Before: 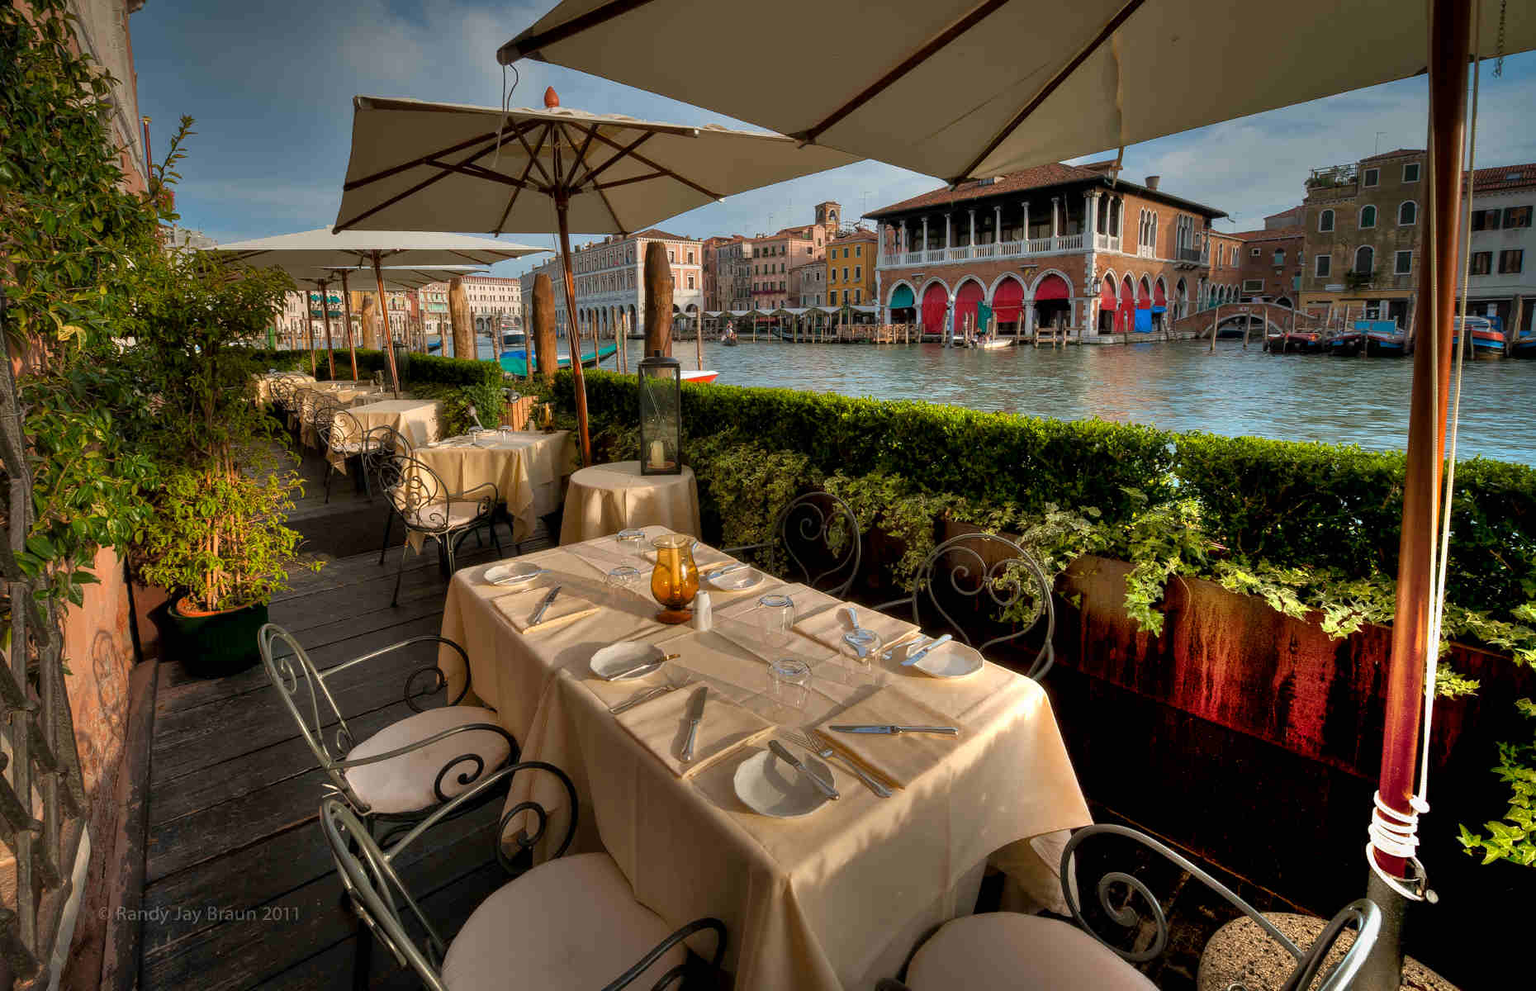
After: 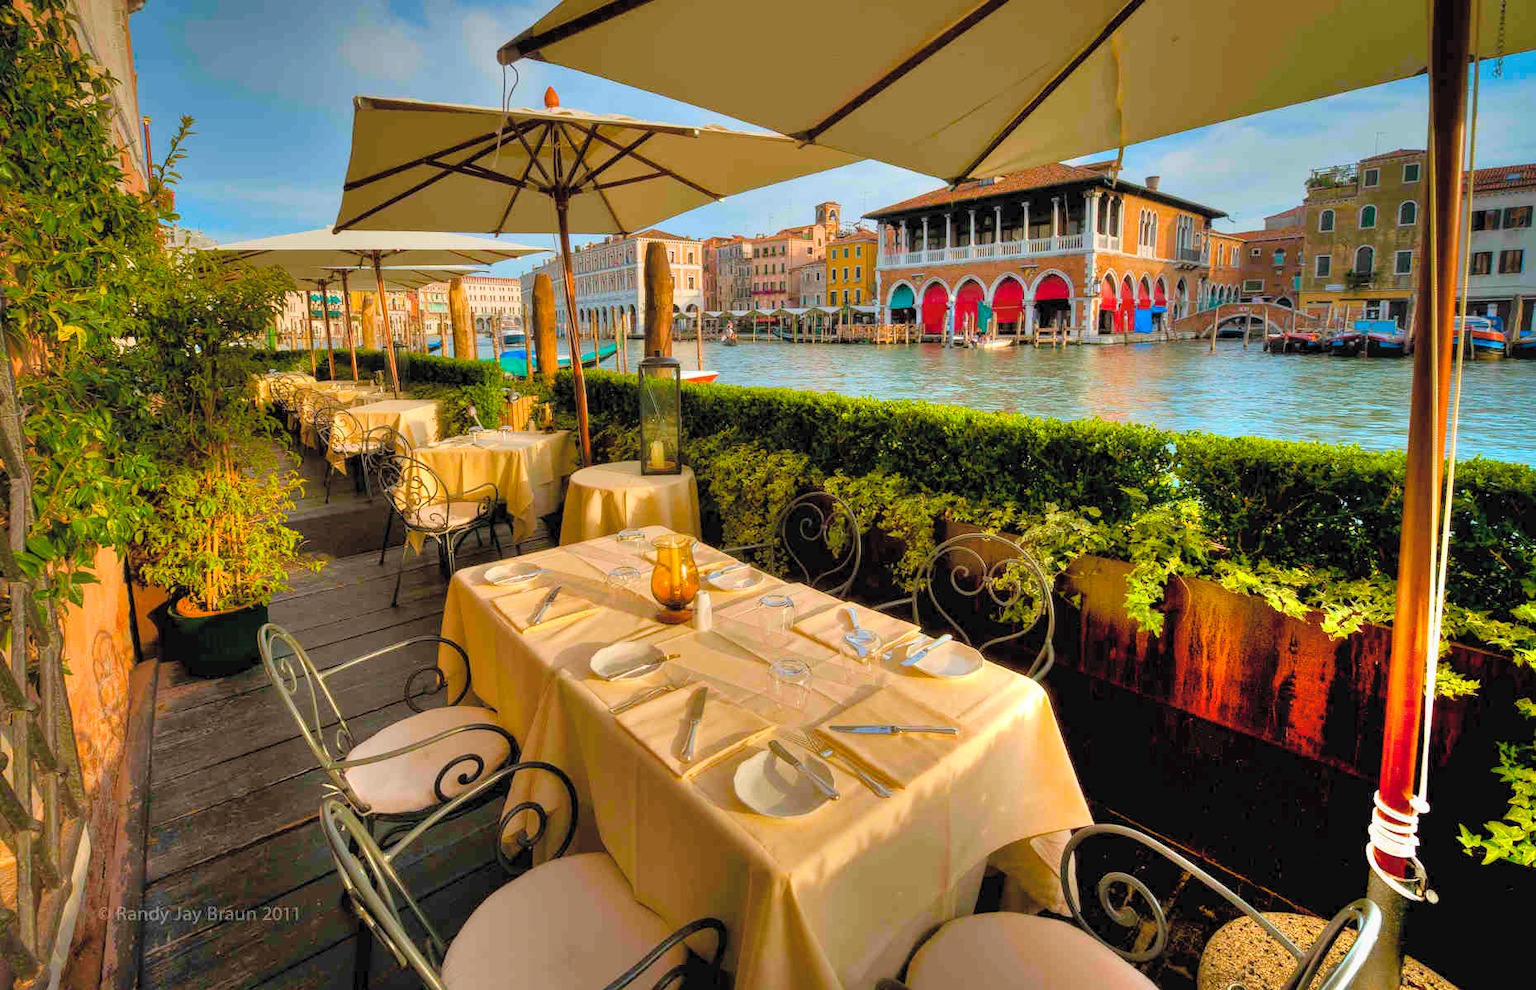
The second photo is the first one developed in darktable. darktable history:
color balance rgb: linear chroma grading › global chroma 7.72%, perceptual saturation grading › global saturation 20%, perceptual saturation grading › highlights -25.076%, perceptual saturation grading › shadows 24.313%, global vibrance 40.765%
contrast brightness saturation: contrast 0.1, brightness 0.316, saturation 0.149
